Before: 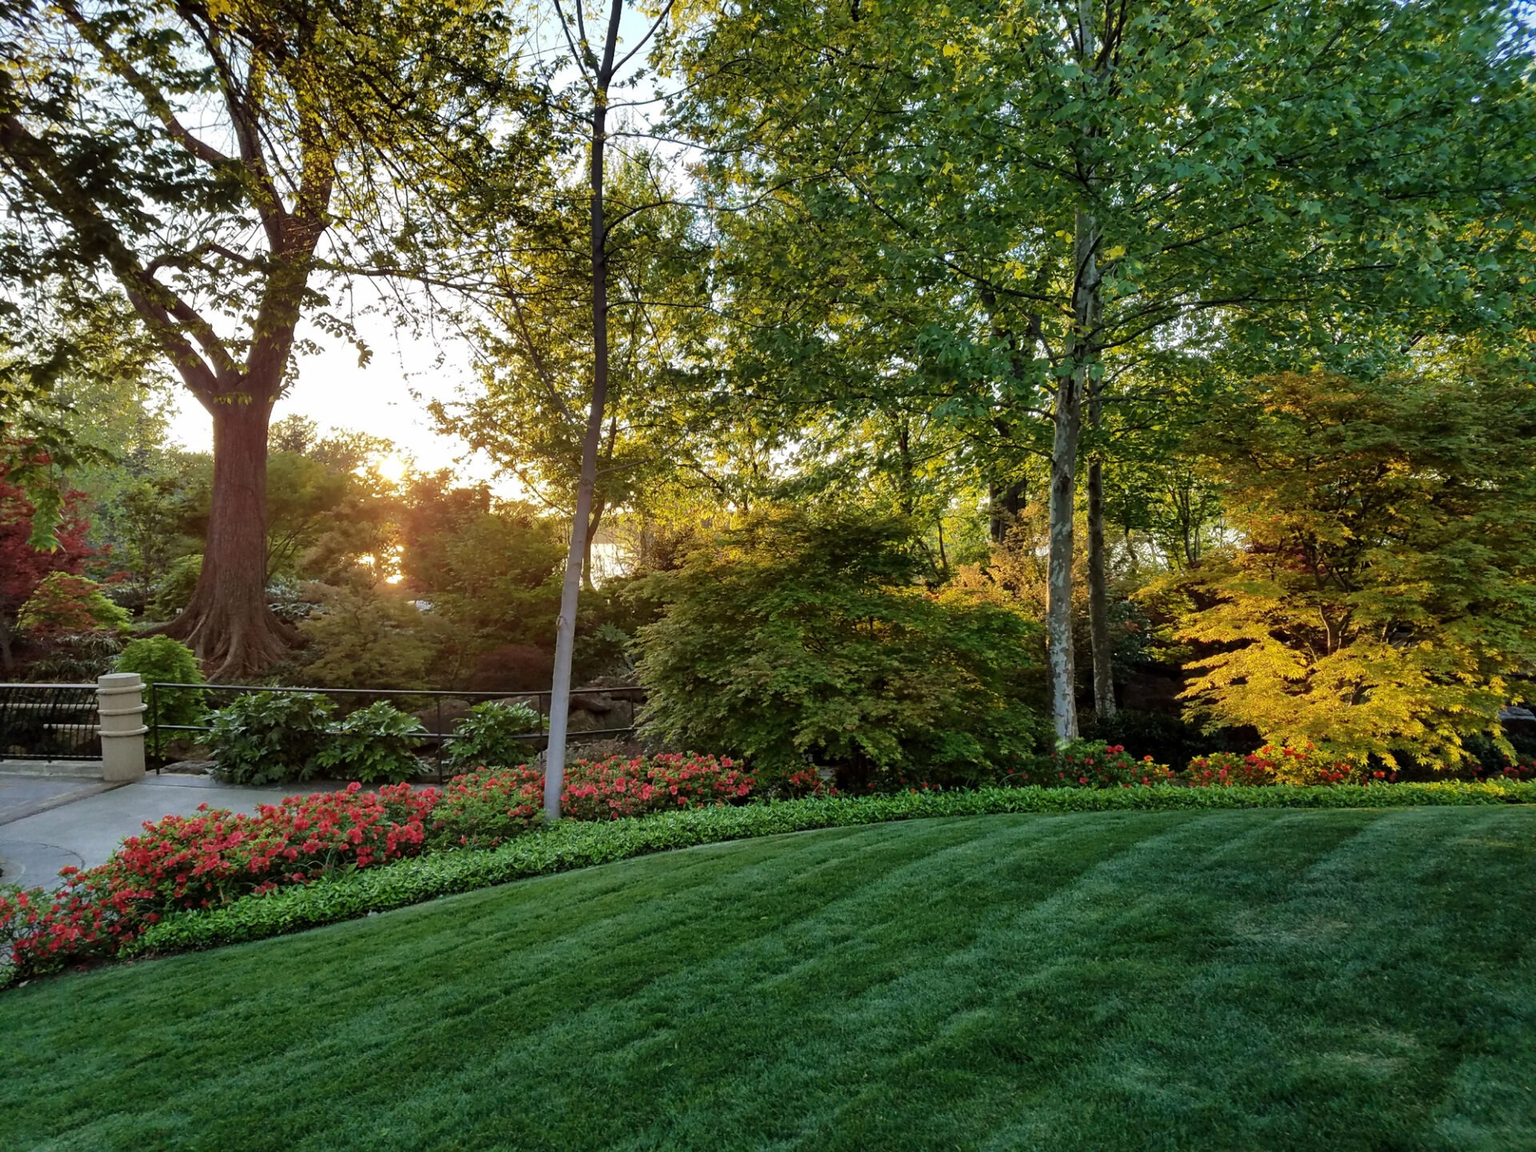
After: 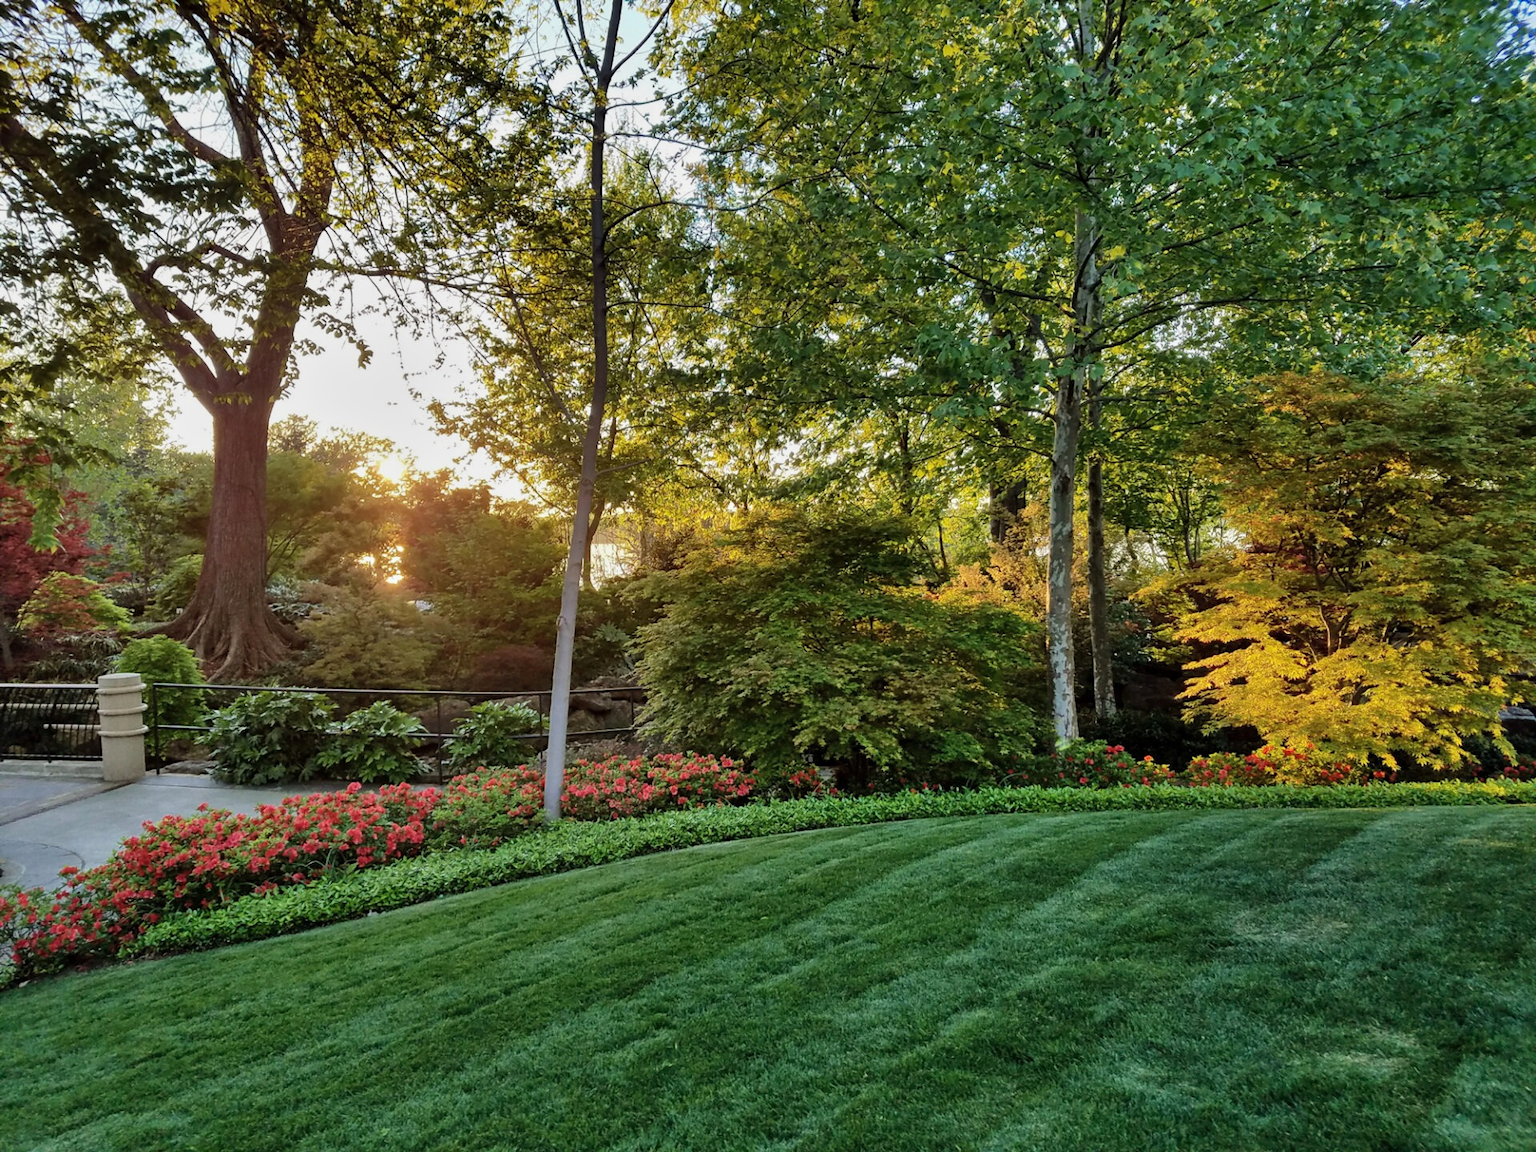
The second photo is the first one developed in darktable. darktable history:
tone equalizer: -8 EV -0.002 EV, -7 EV 0.005 EV, -6 EV -0.009 EV, -5 EV 0.011 EV, -4 EV -0.012 EV, -3 EV 0.007 EV, -2 EV -0.062 EV, -1 EV -0.293 EV, +0 EV -0.582 EV, smoothing diameter 2%, edges refinement/feathering 20, mask exposure compensation -1.57 EV, filter diffusion 5
shadows and highlights: soften with gaussian
